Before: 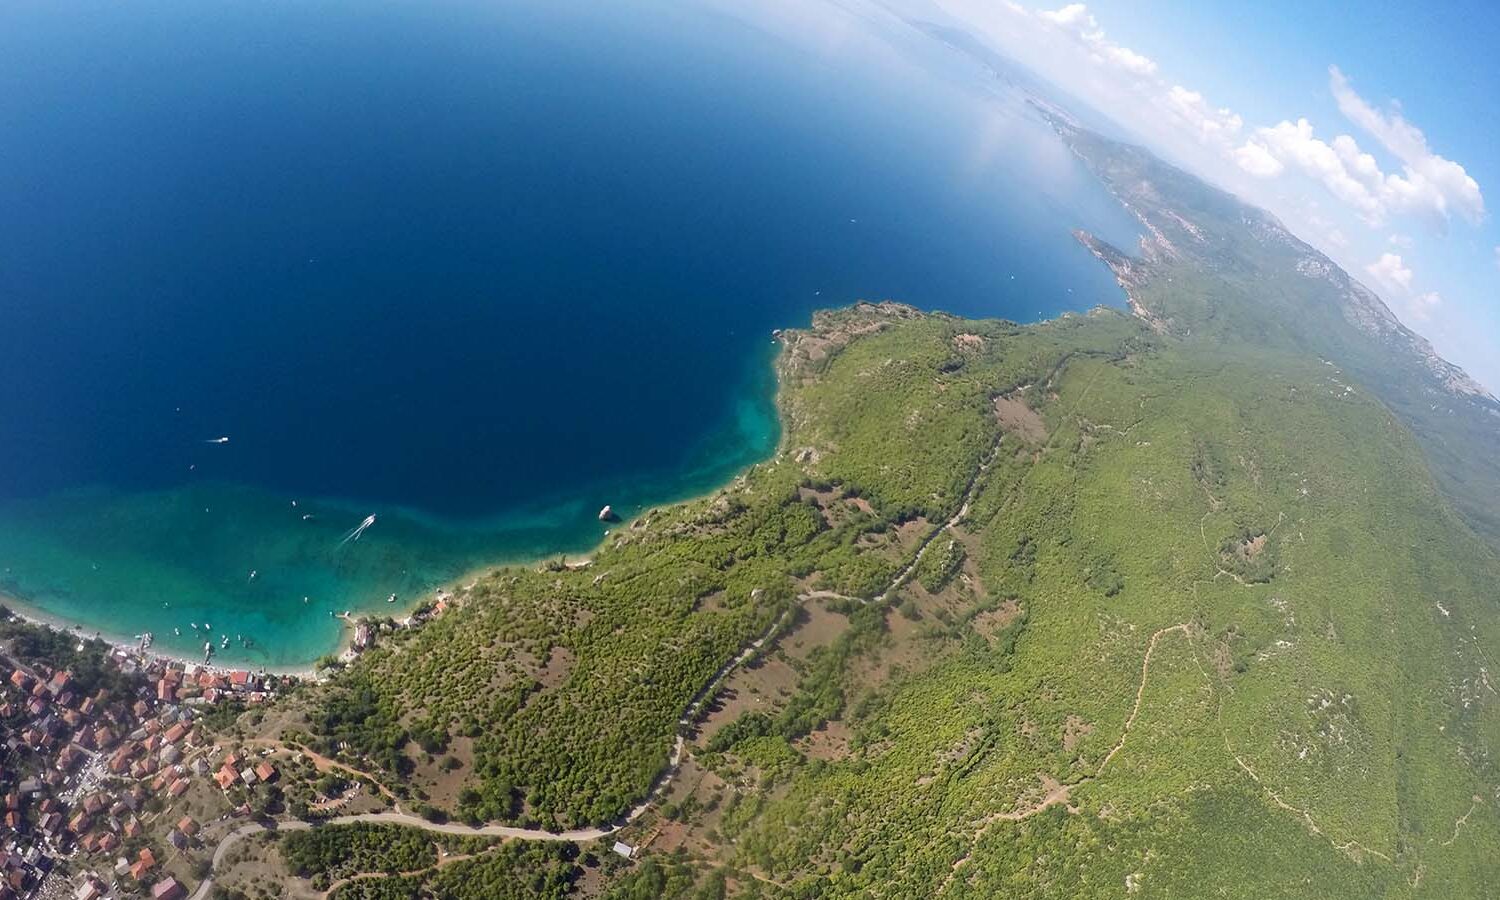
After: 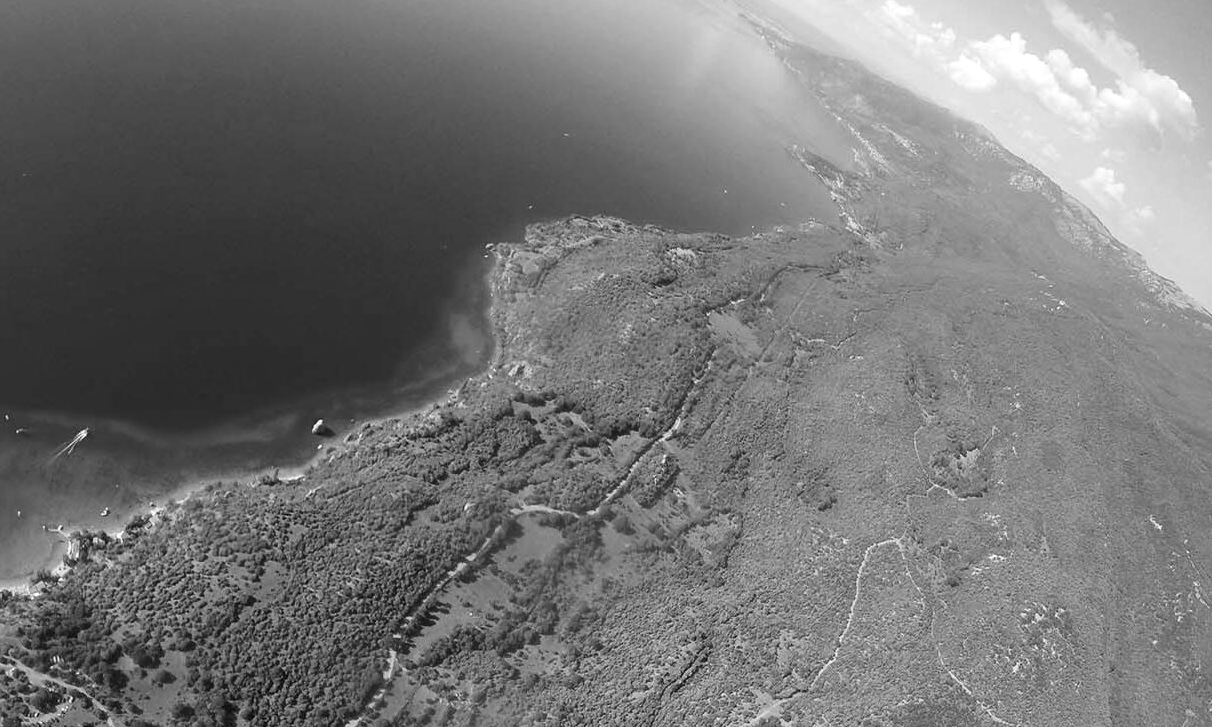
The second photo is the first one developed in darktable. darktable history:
crop: left 19.159%, top 9.58%, bottom 9.58%
monochrome: on, module defaults
local contrast: mode bilateral grid, contrast 20, coarseness 50, detail 120%, midtone range 0.2
